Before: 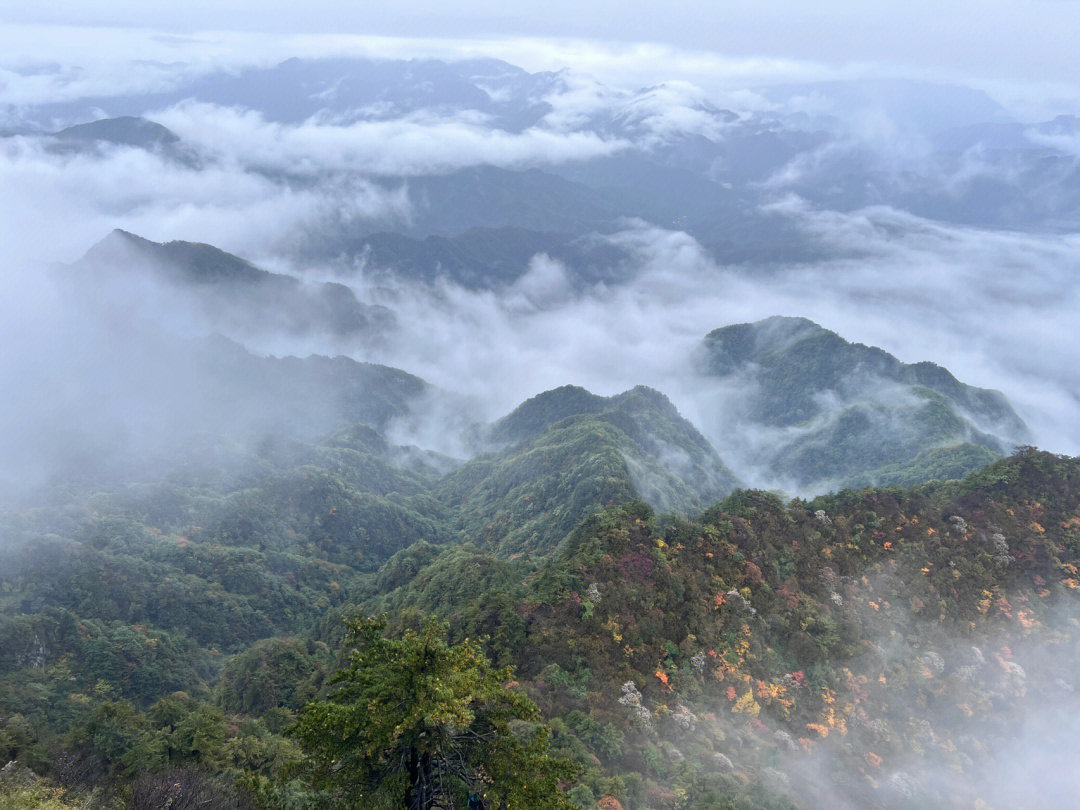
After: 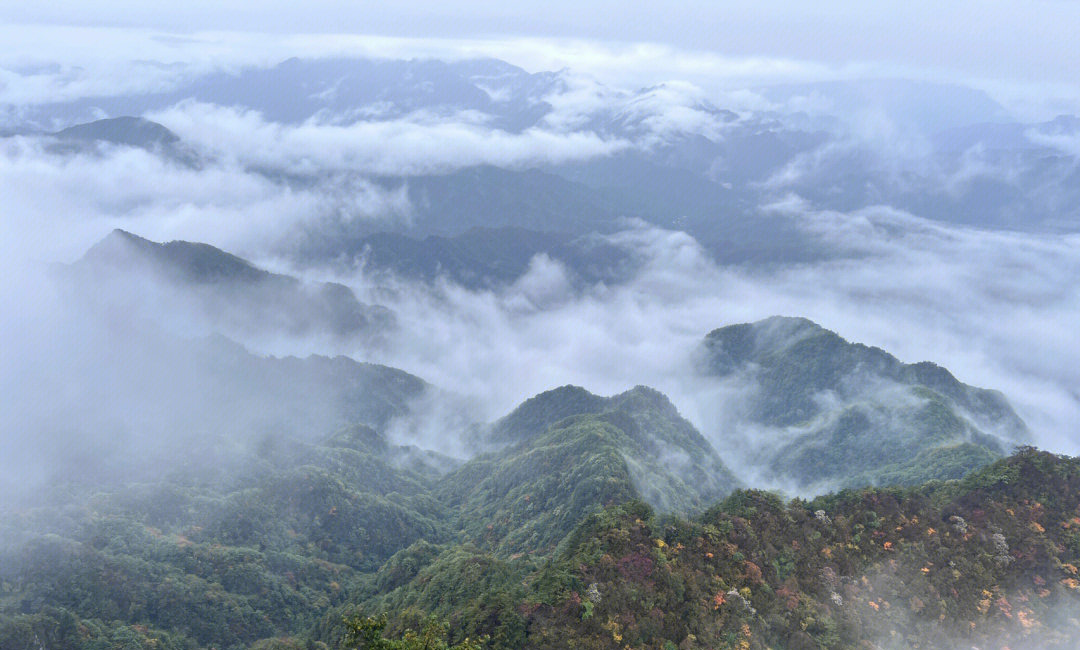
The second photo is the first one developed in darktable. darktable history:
crop: bottom 19.676%
